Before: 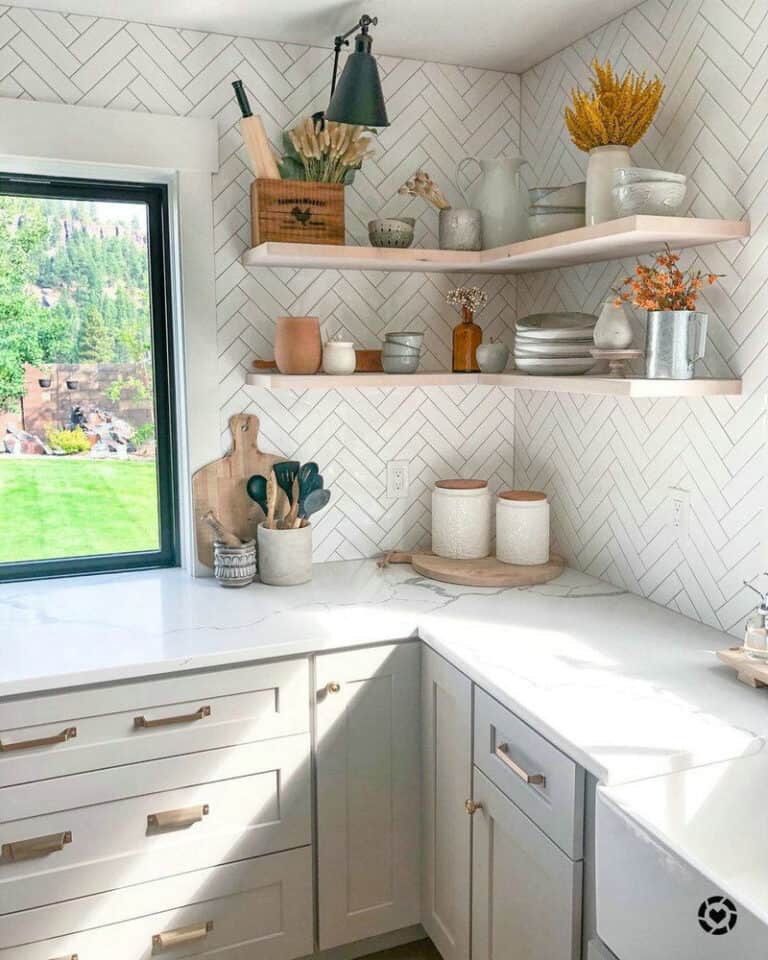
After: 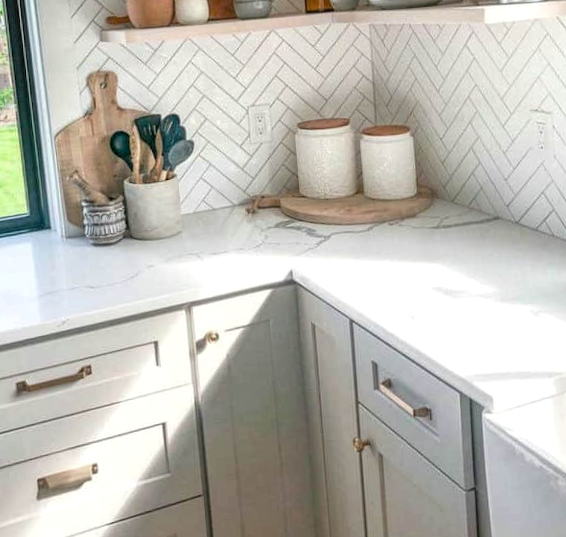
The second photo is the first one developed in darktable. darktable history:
rotate and perspective: rotation -4.57°, crop left 0.054, crop right 0.944, crop top 0.087, crop bottom 0.914
crop and rotate: left 17.299%, top 35.115%, right 7.015%, bottom 1.024%
local contrast: on, module defaults
